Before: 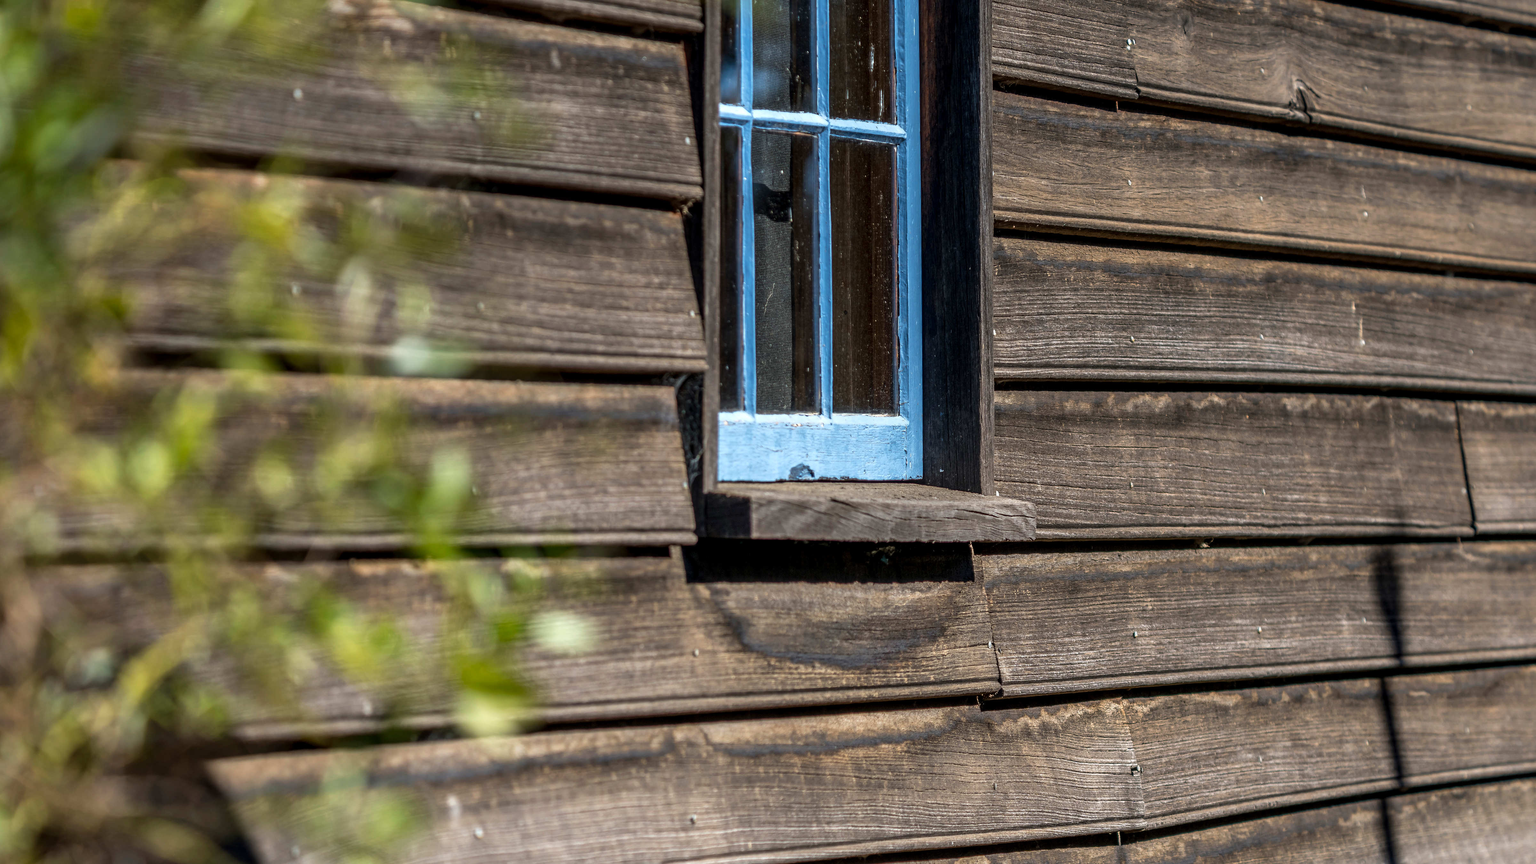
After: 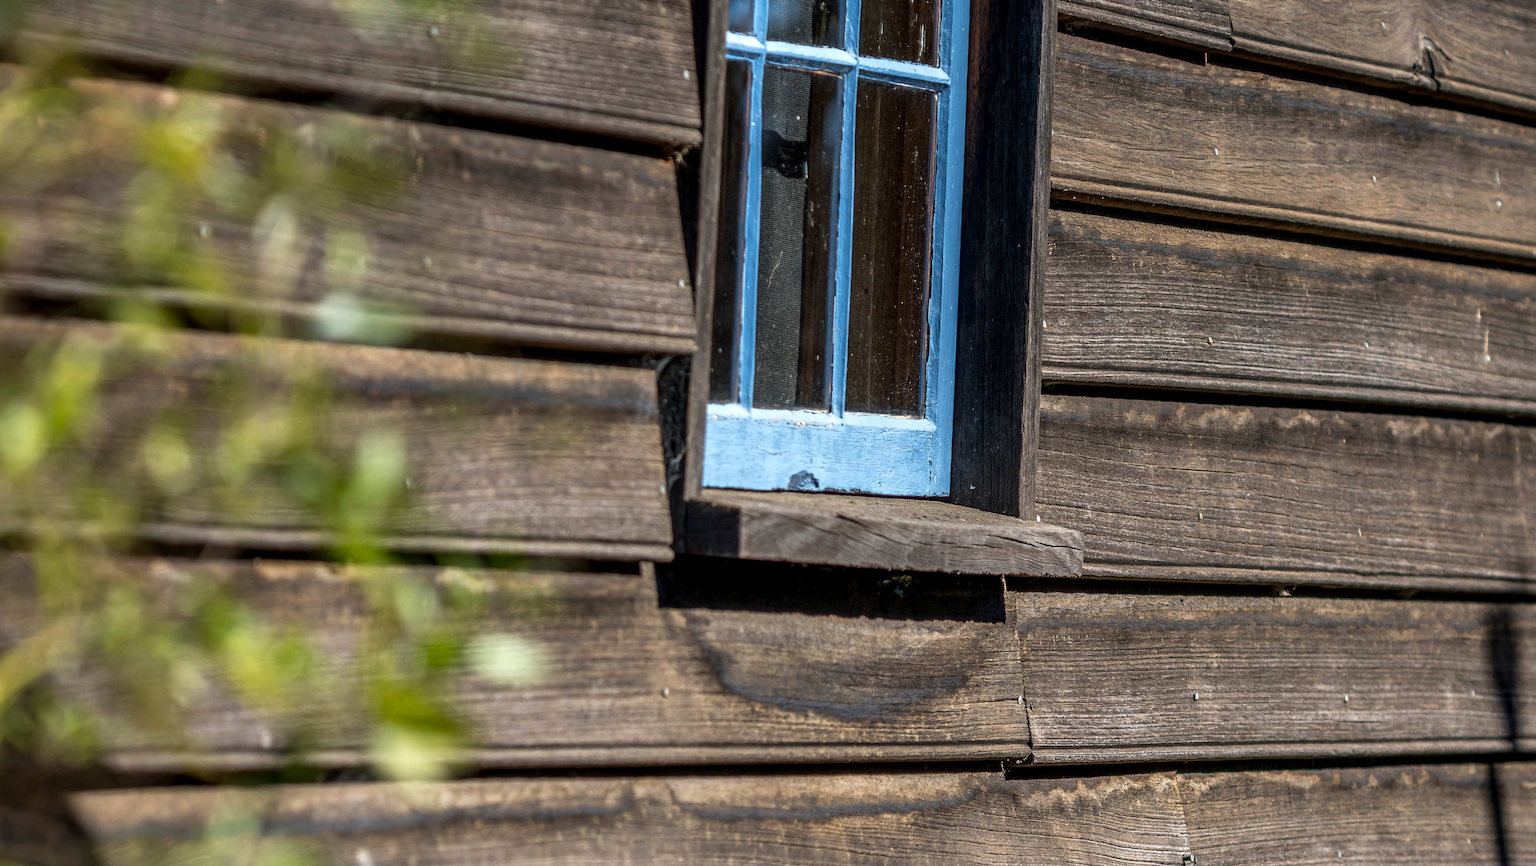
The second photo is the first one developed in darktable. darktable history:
crop and rotate: angle -2.86°, left 5.096%, top 5.17%, right 4.768%, bottom 4.428%
